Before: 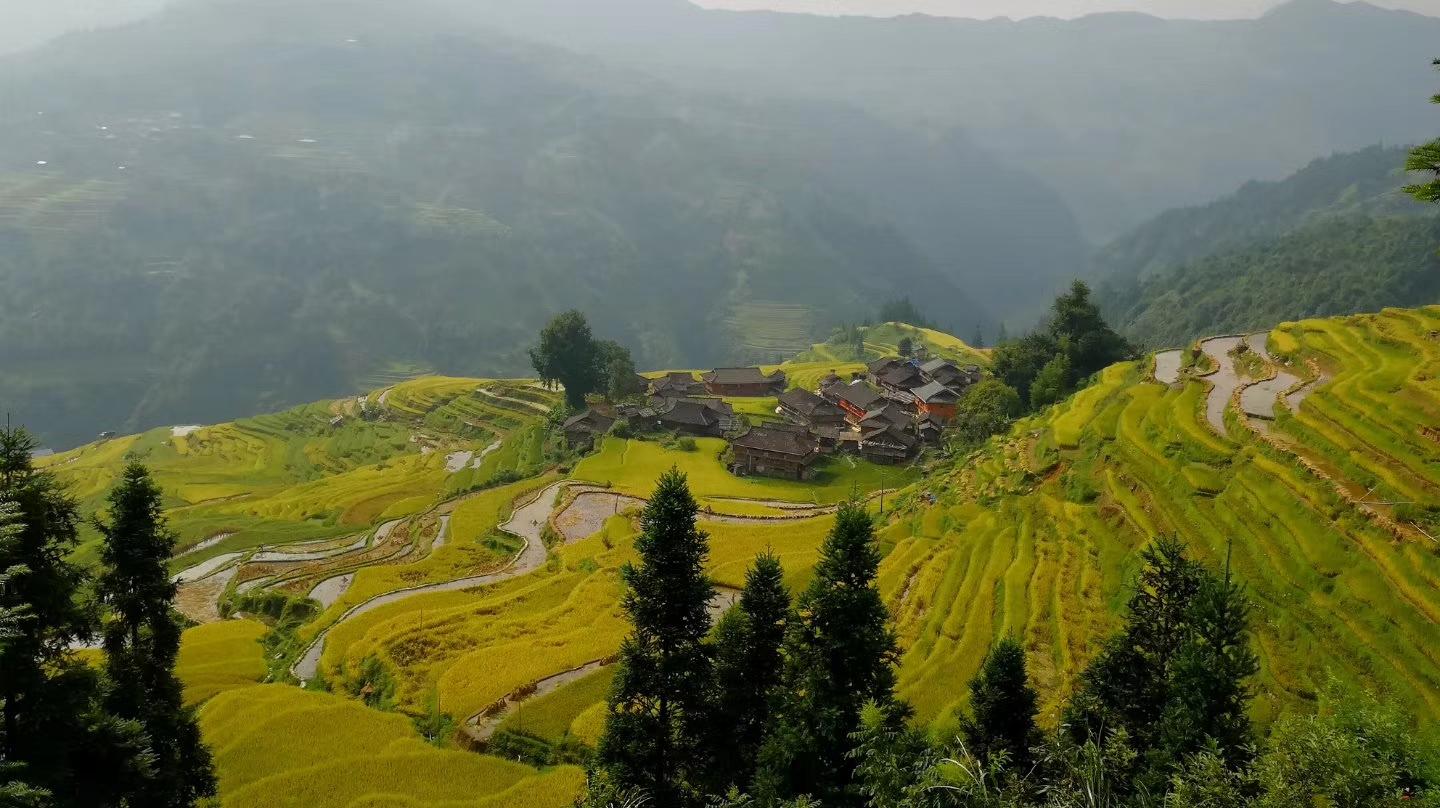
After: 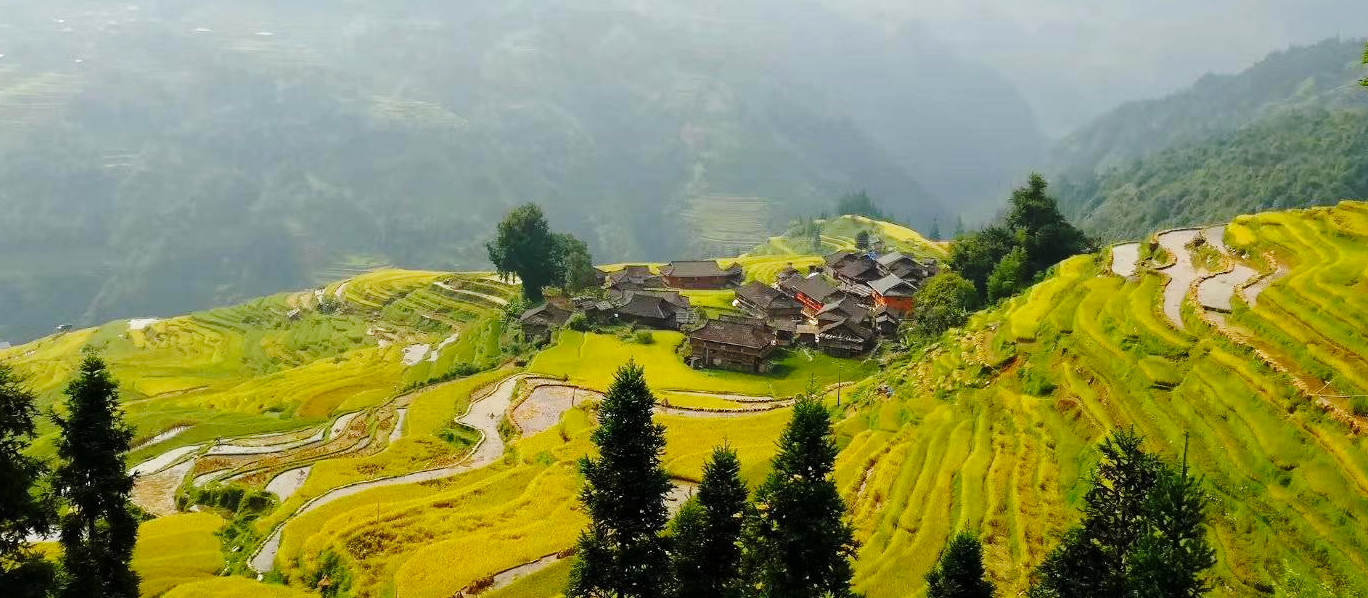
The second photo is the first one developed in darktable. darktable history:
crop and rotate: left 2.991%, top 13.302%, right 1.981%, bottom 12.636%
base curve: curves: ch0 [(0, 0) (0.028, 0.03) (0.121, 0.232) (0.46, 0.748) (0.859, 0.968) (1, 1)], preserve colors none
sharpen: radius 5.325, amount 0.312, threshold 26.433
